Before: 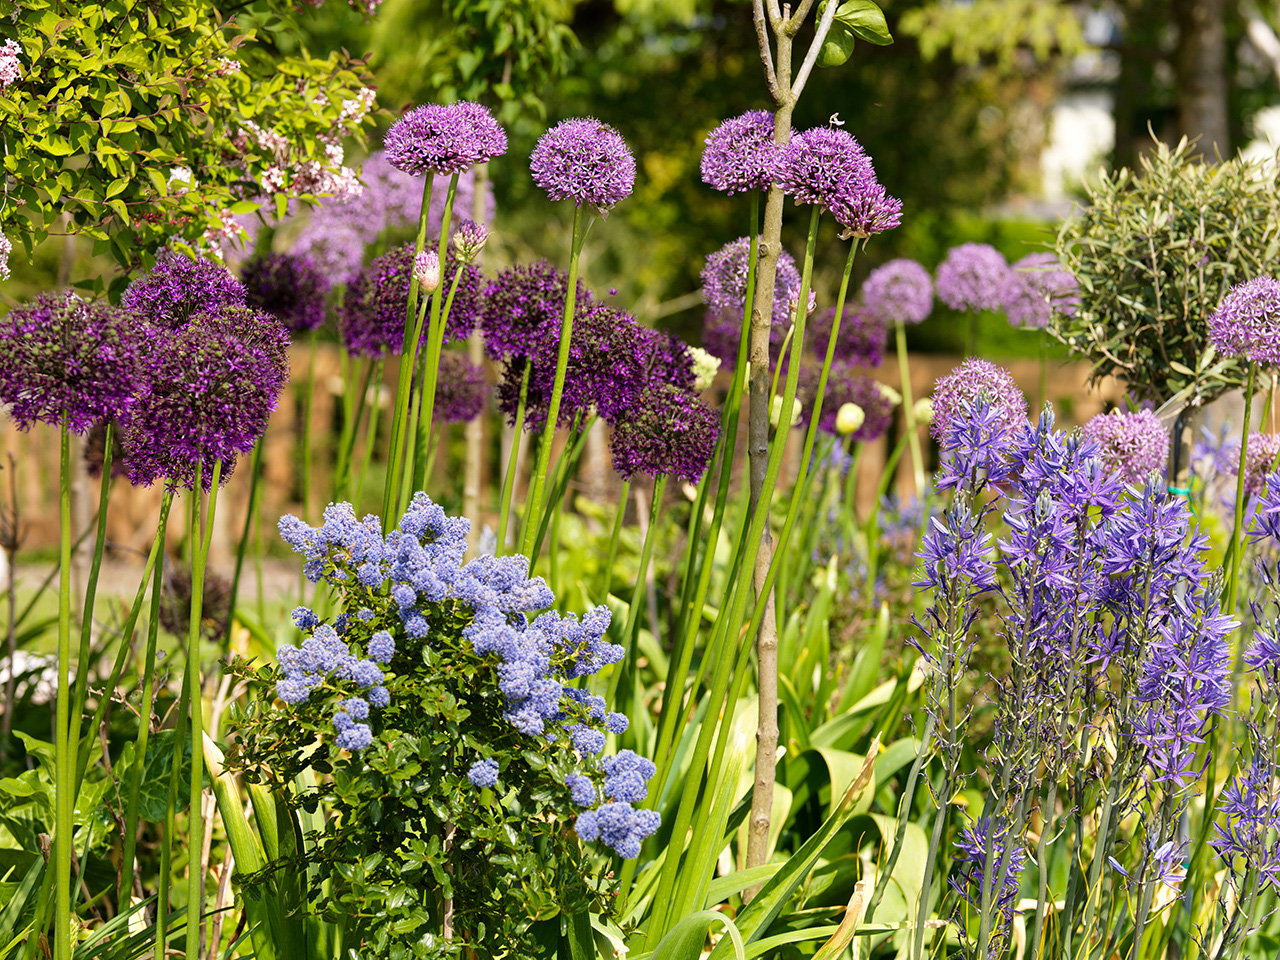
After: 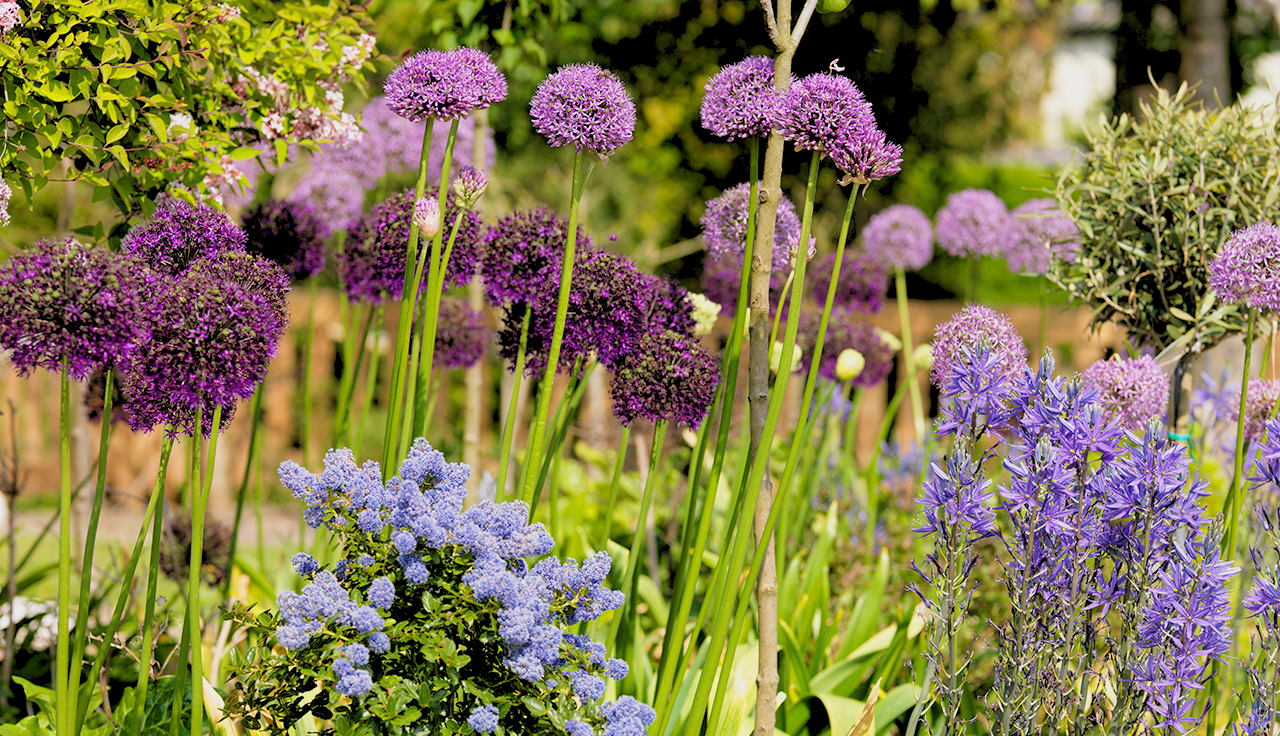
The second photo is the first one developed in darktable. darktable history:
crop: top 5.667%, bottom 17.637%
rgb levels: preserve colors sum RGB, levels [[0.038, 0.433, 0.934], [0, 0.5, 1], [0, 0.5, 1]]
